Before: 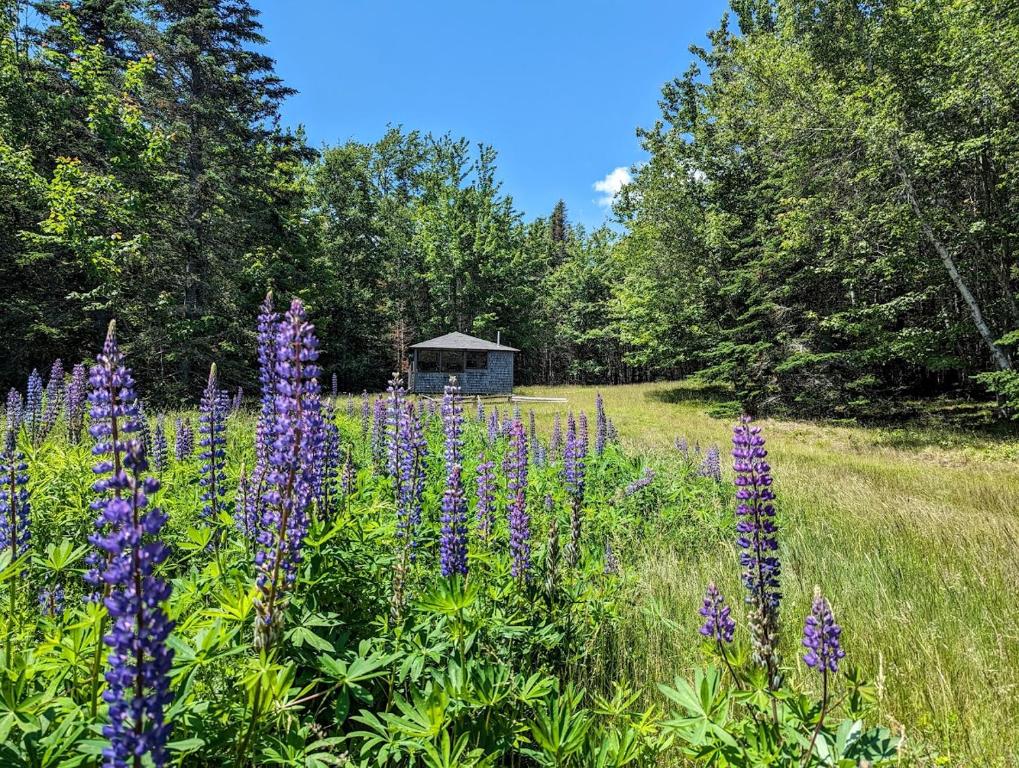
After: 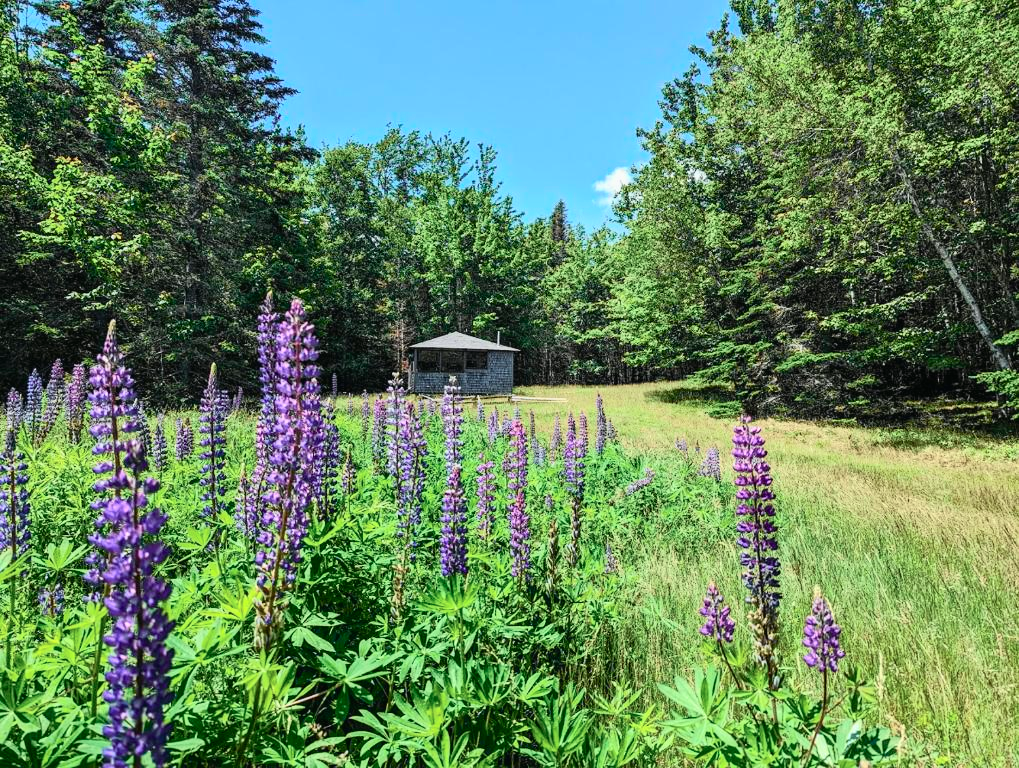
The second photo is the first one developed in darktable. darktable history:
tone curve: curves: ch0 [(0, 0.013) (0.104, 0.103) (0.258, 0.267) (0.448, 0.487) (0.709, 0.794) (0.895, 0.915) (0.994, 0.971)]; ch1 [(0, 0) (0.335, 0.298) (0.446, 0.413) (0.488, 0.484) (0.515, 0.508) (0.584, 0.623) (0.635, 0.661) (1, 1)]; ch2 [(0, 0) (0.314, 0.306) (0.436, 0.447) (0.502, 0.503) (0.538, 0.541) (0.568, 0.603) (0.641, 0.635) (0.717, 0.701) (1, 1)], color space Lab, independent channels, preserve colors none
exposure: exposure 0.081 EV, compensate highlight preservation false
